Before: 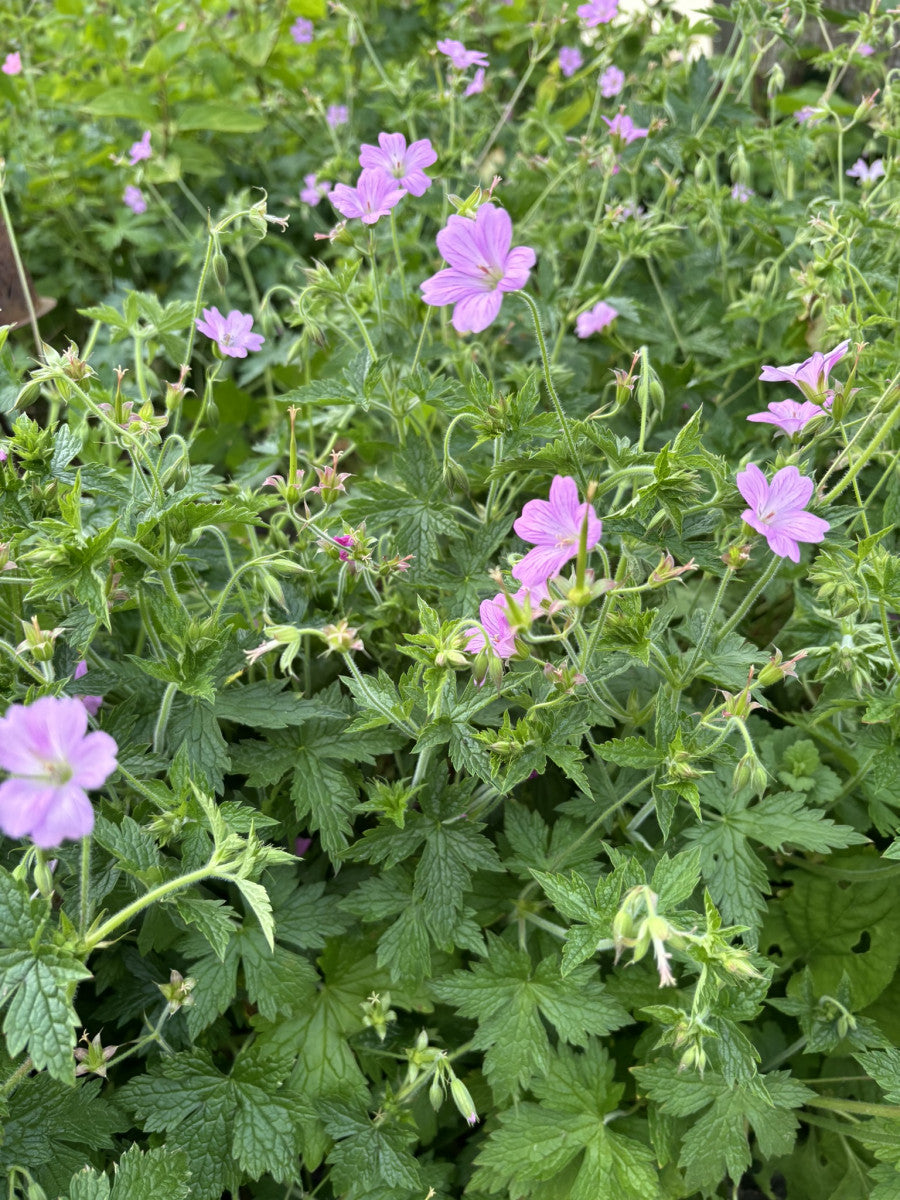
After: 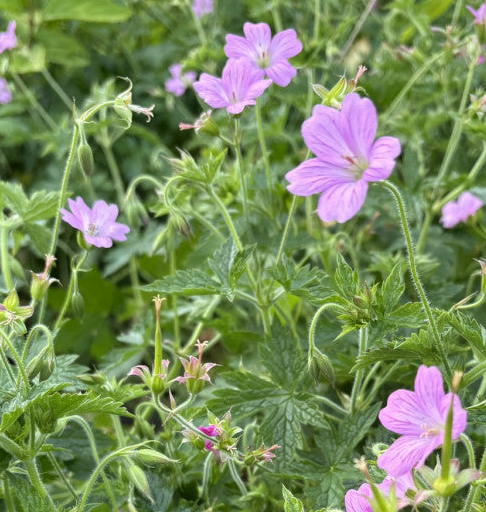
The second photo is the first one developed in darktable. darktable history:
shadows and highlights: low approximation 0.01, soften with gaussian
crop: left 15.025%, top 9.234%, right 30.938%, bottom 48.081%
